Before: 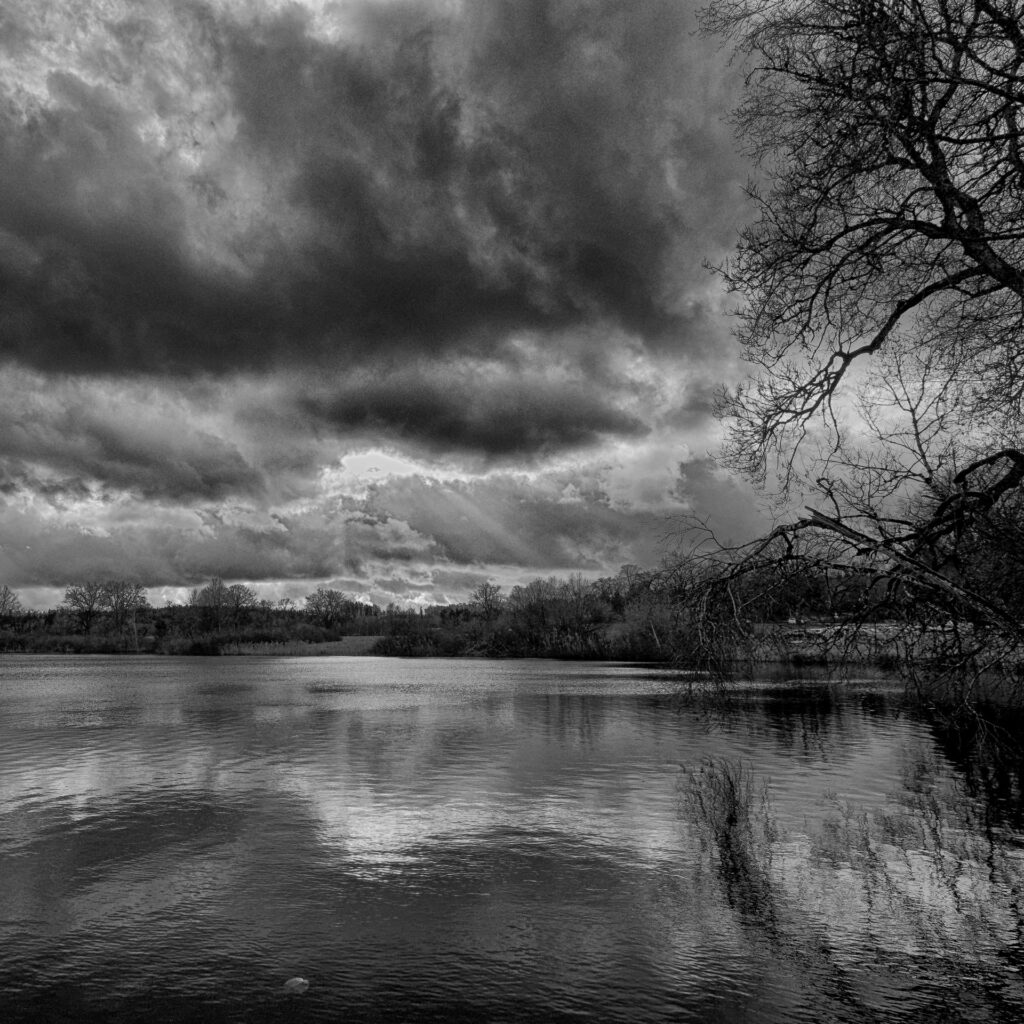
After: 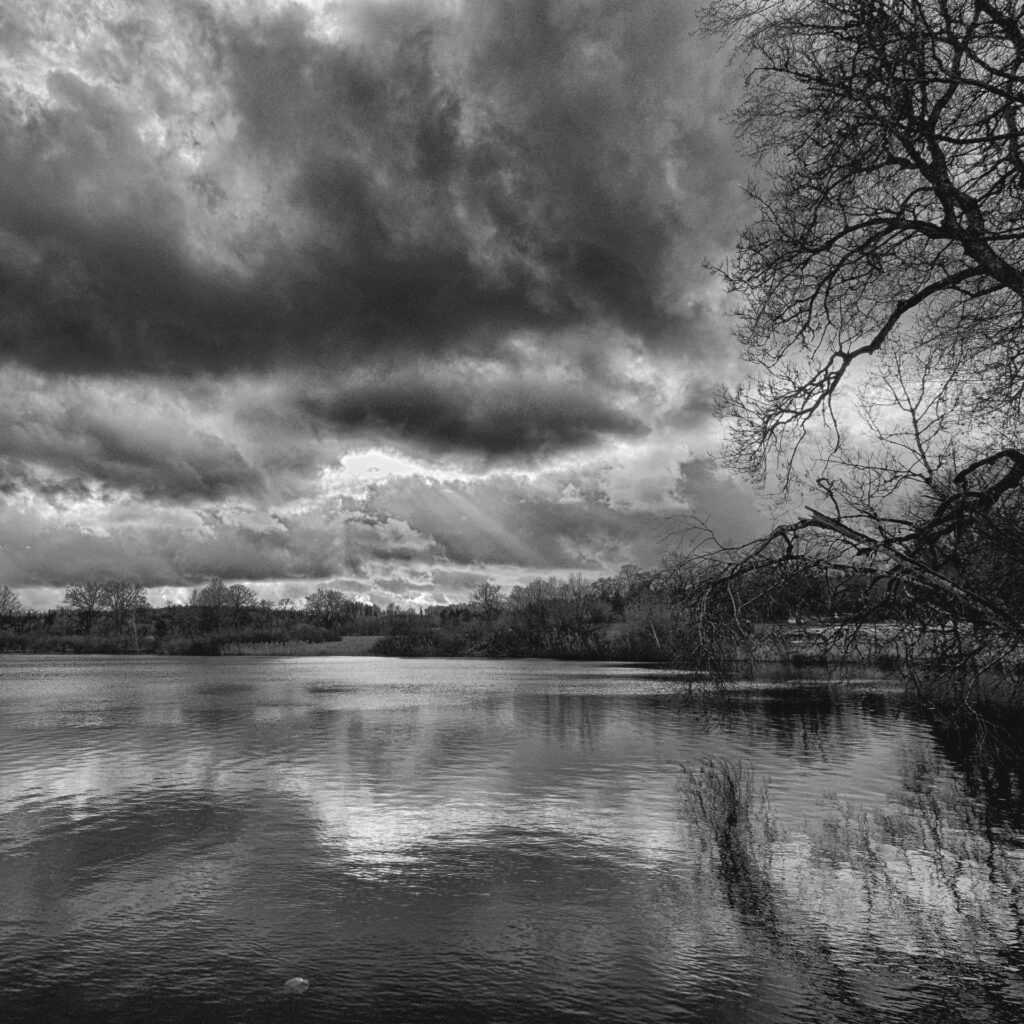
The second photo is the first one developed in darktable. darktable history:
exposure: black level correction -0.005, exposure 0.058 EV, compensate exposure bias true, compensate highlight preservation false
